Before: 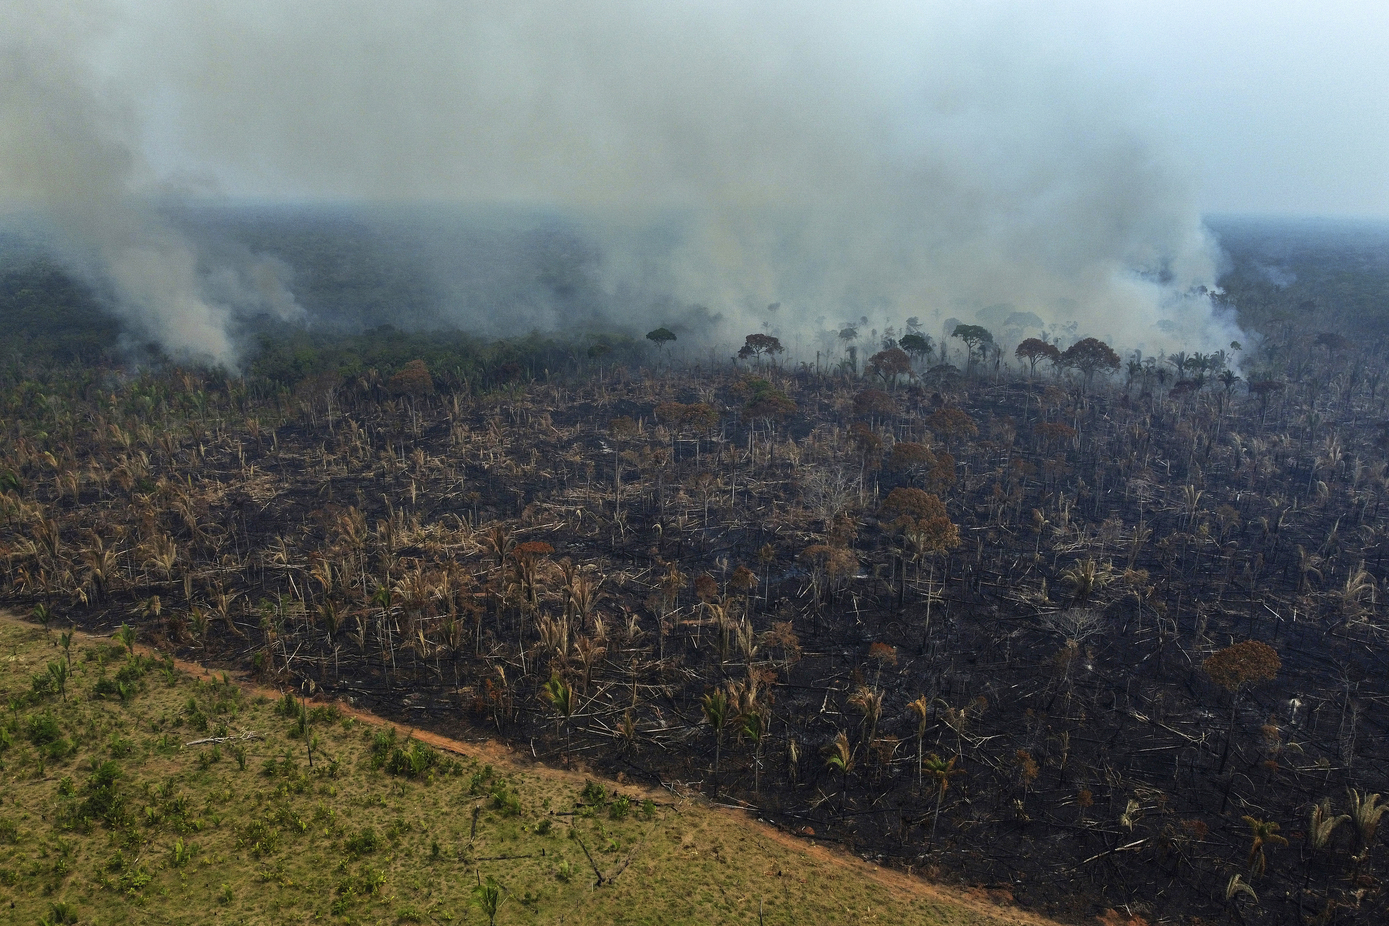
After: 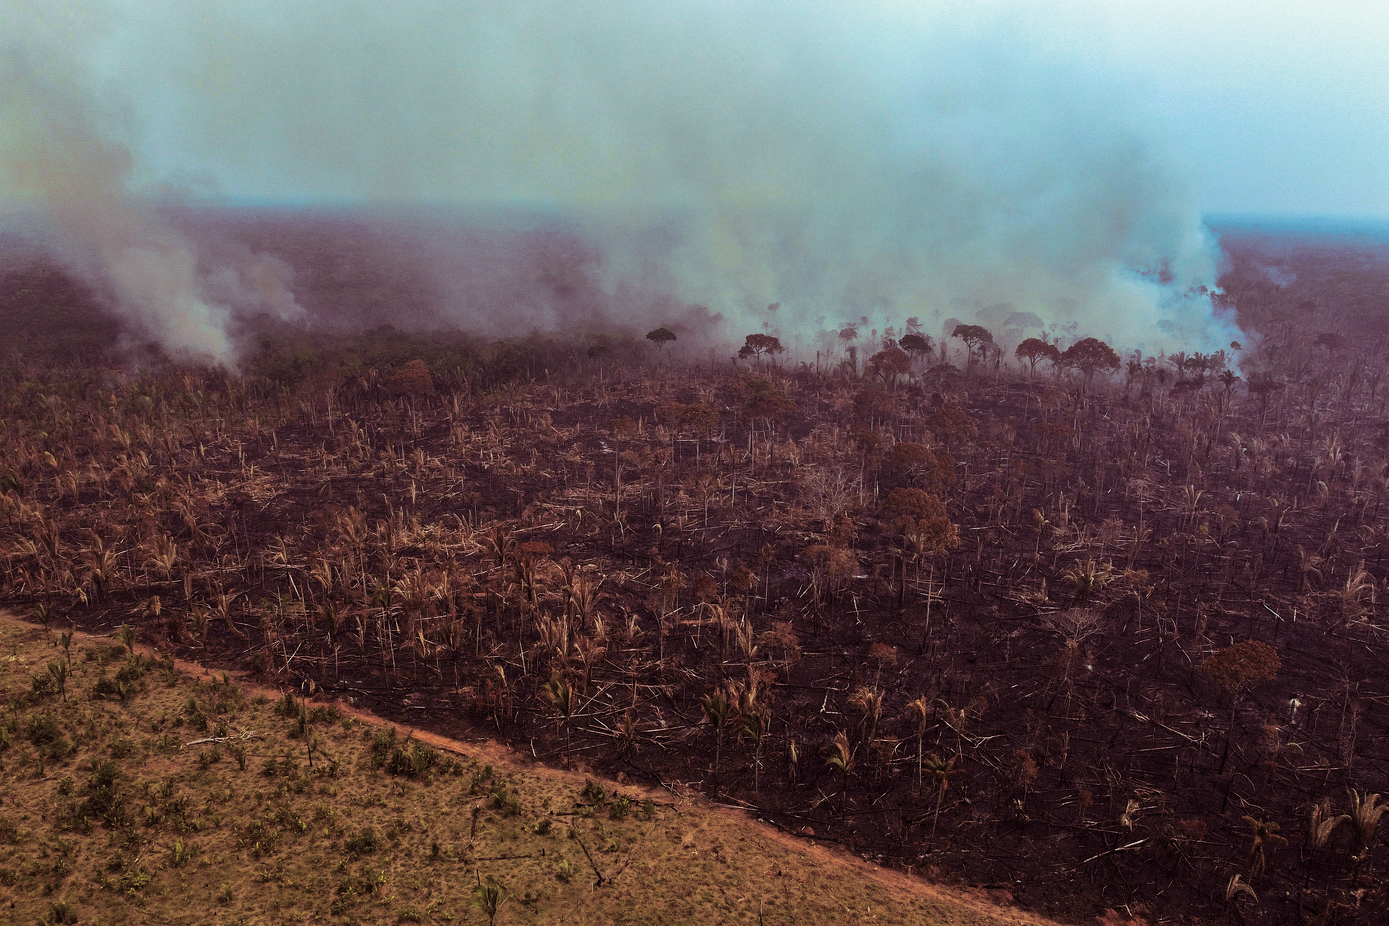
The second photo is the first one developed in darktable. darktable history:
velvia: on, module defaults
split-toning: on, module defaults
